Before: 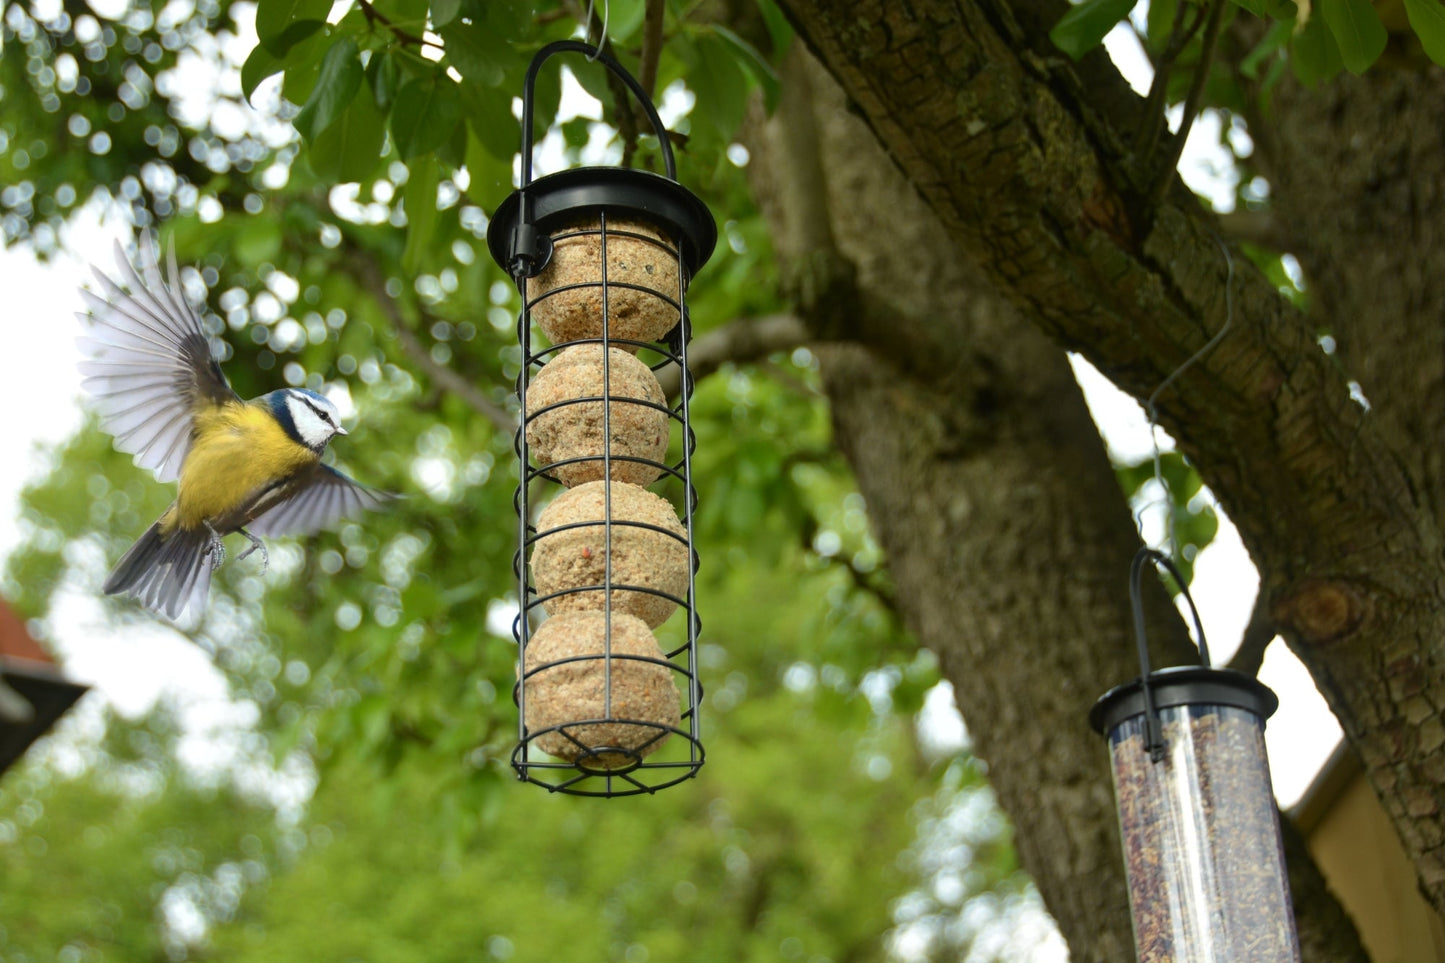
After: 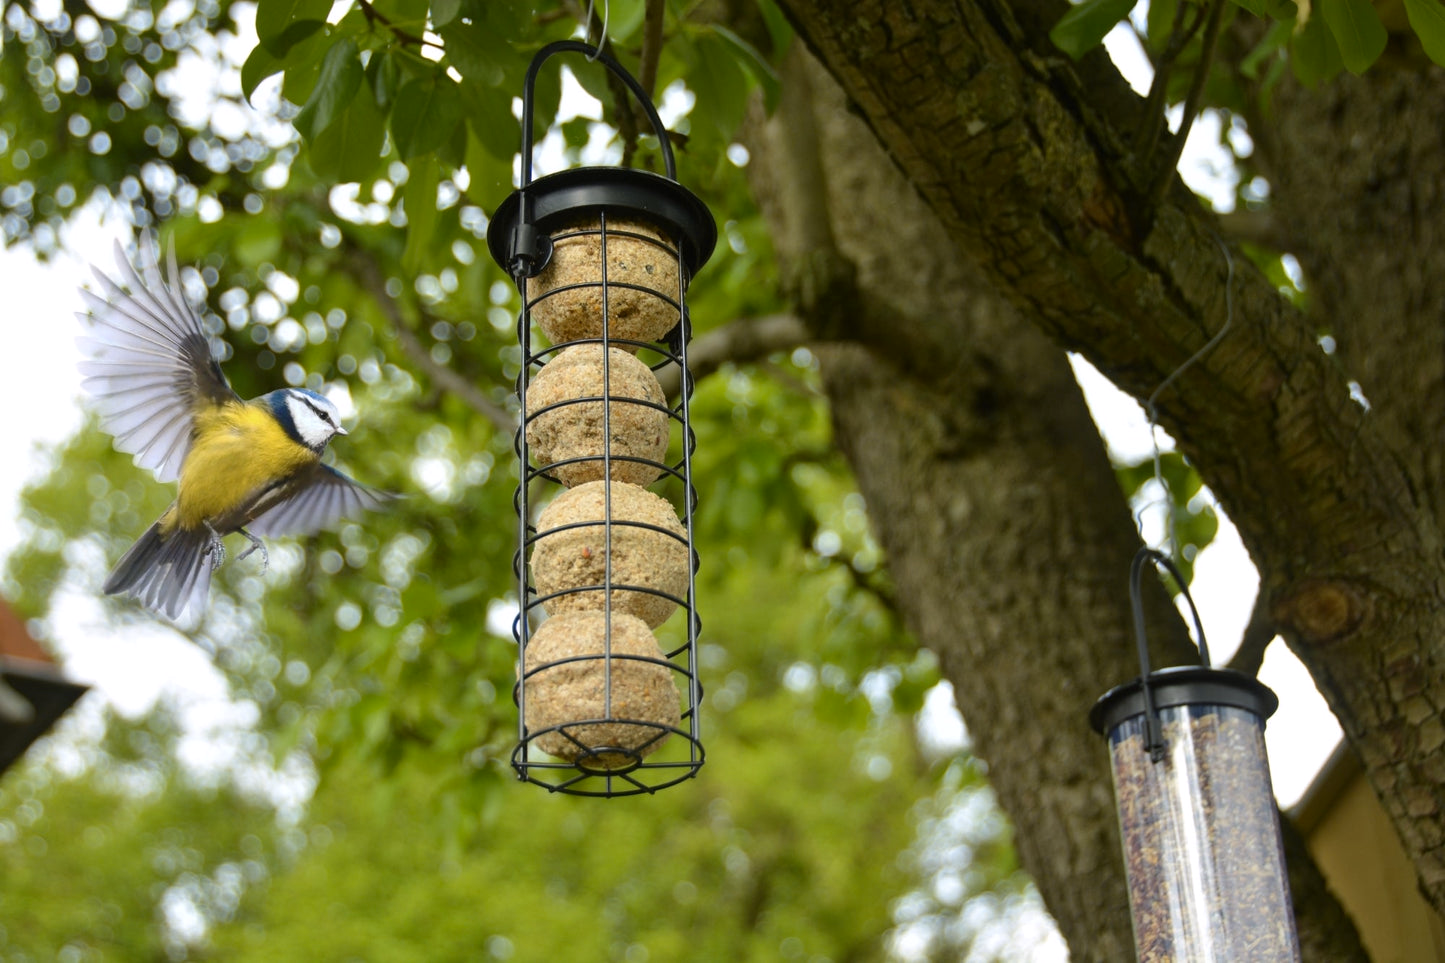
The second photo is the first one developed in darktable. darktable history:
white balance: red 1.009, blue 1.027
color contrast: green-magenta contrast 0.8, blue-yellow contrast 1.1, unbound 0
